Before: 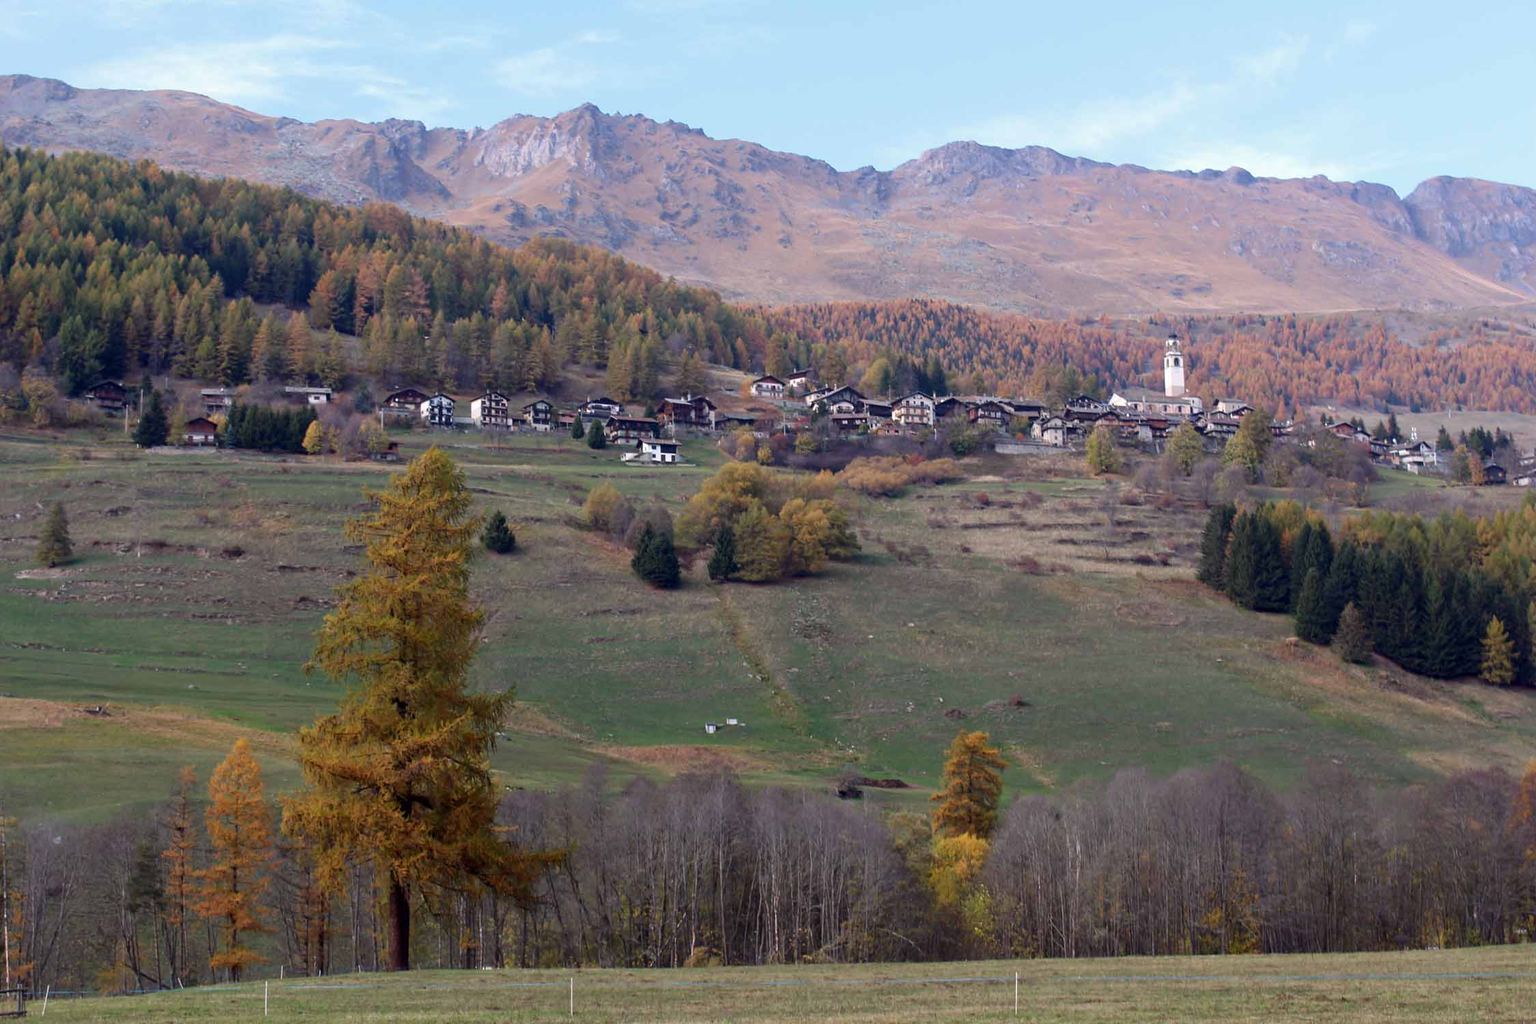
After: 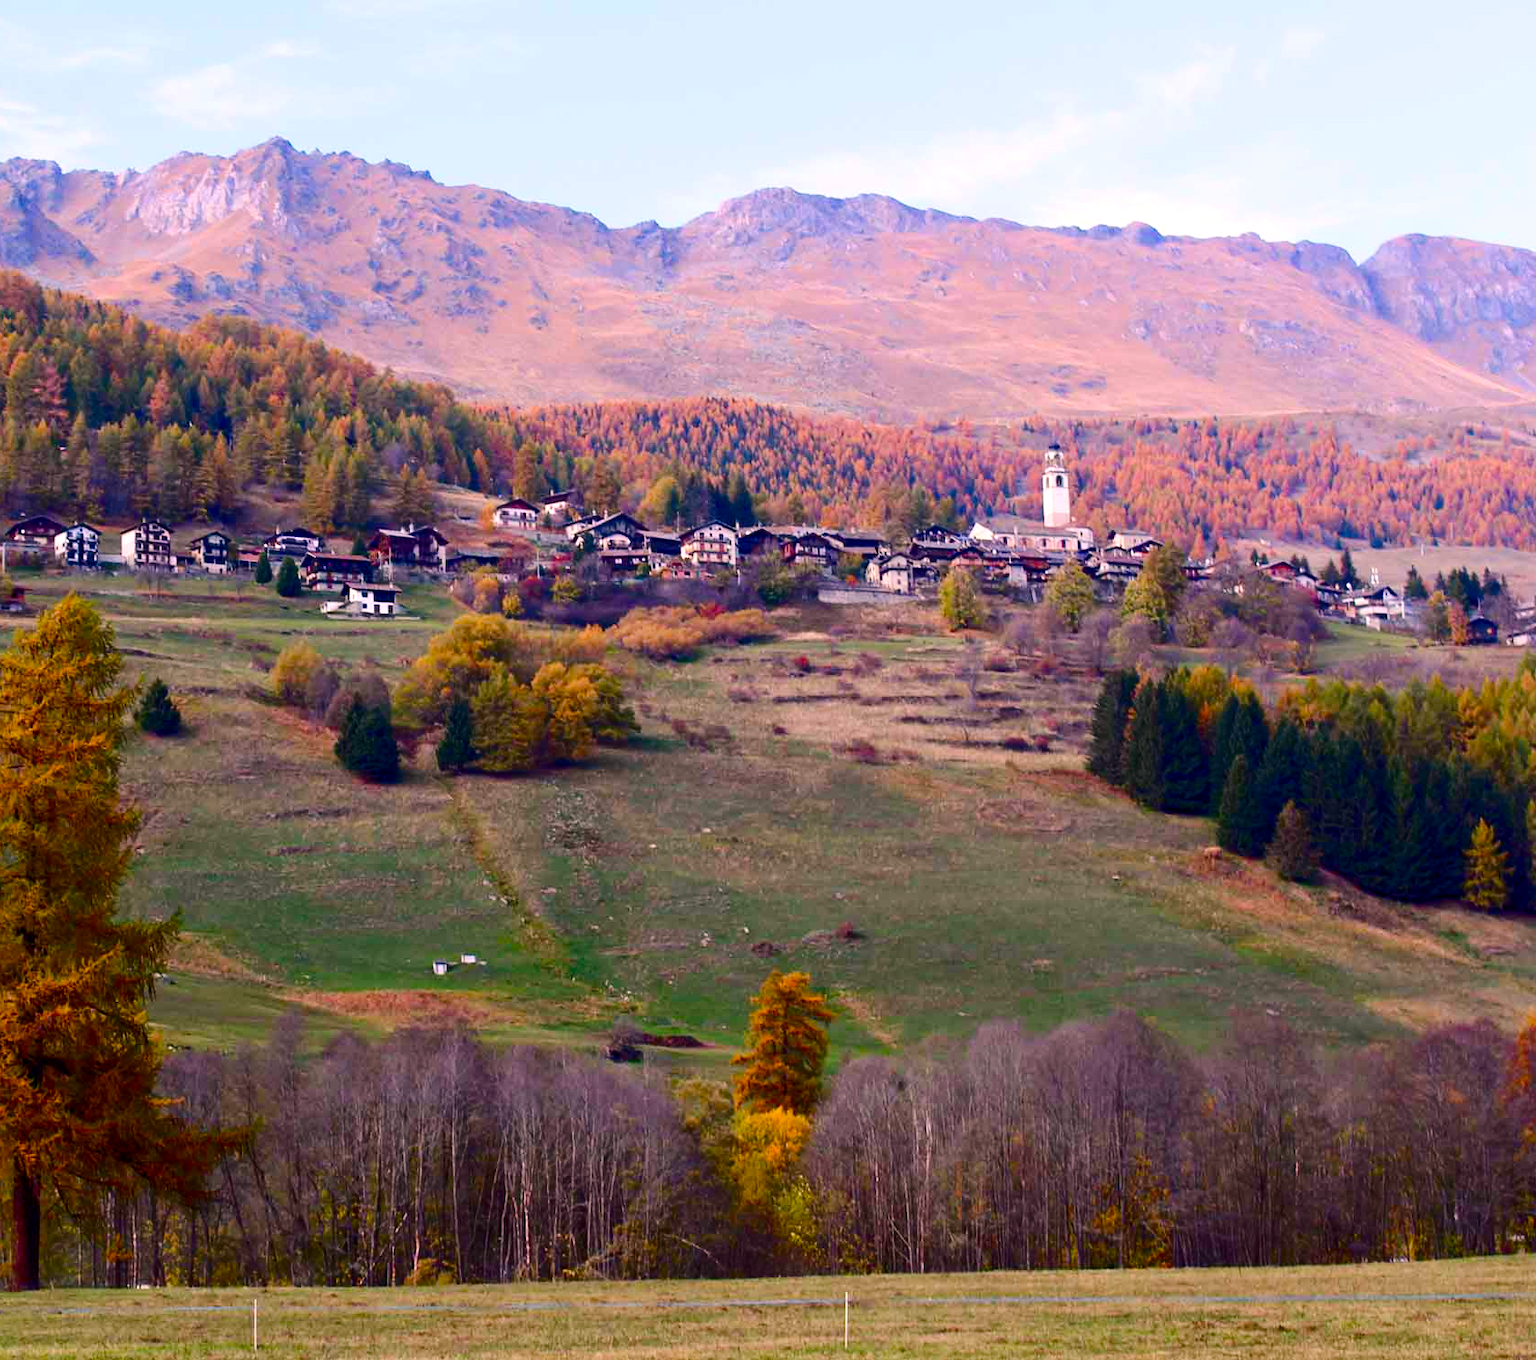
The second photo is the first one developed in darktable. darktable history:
exposure: black level correction 0, exposure 0.199 EV, compensate highlight preservation false
color balance rgb: linear chroma grading › global chroma 9.702%, perceptual saturation grading › global saturation 20%, perceptual saturation grading › highlights -24.776%, perceptual saturation grading › shadows 49.507%, perceptual brilliance grading › mid-tones 9.078%, perceptual brilliance grading › shadows 15.161%
contrast brightness saturation: contrast 0.209, brightness -0.105, saturation 0.205
crop and rotate: left 24.713%
color correction: highlights a* 12.64, highlights b* 5.41
